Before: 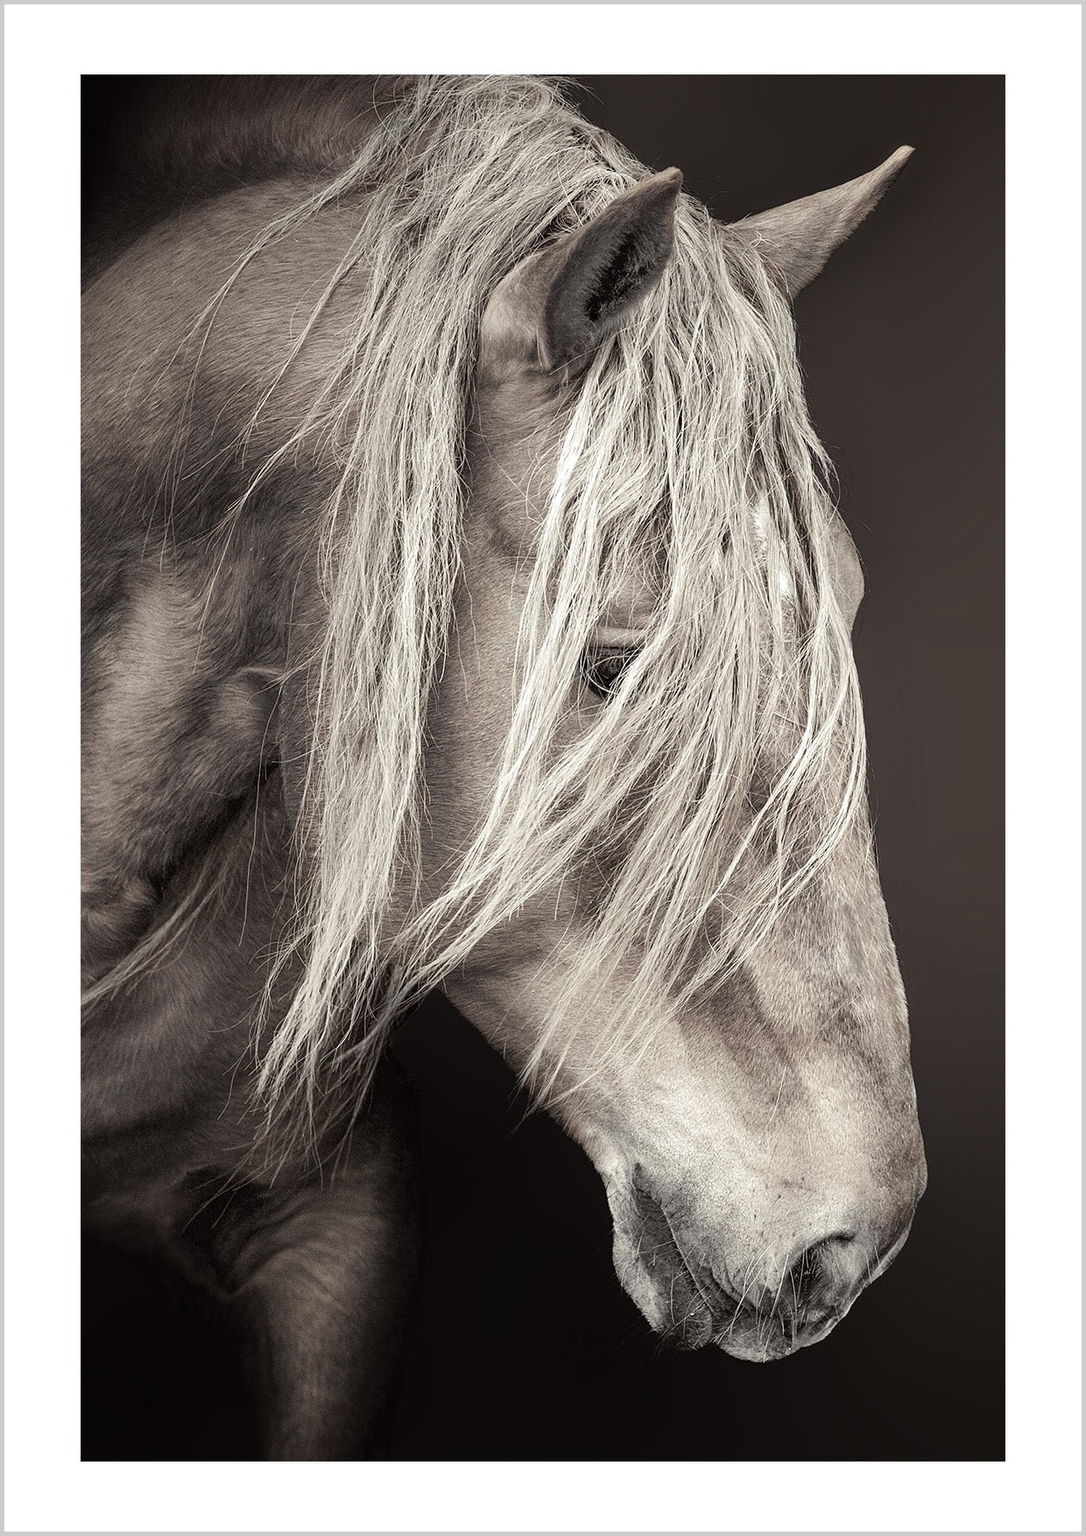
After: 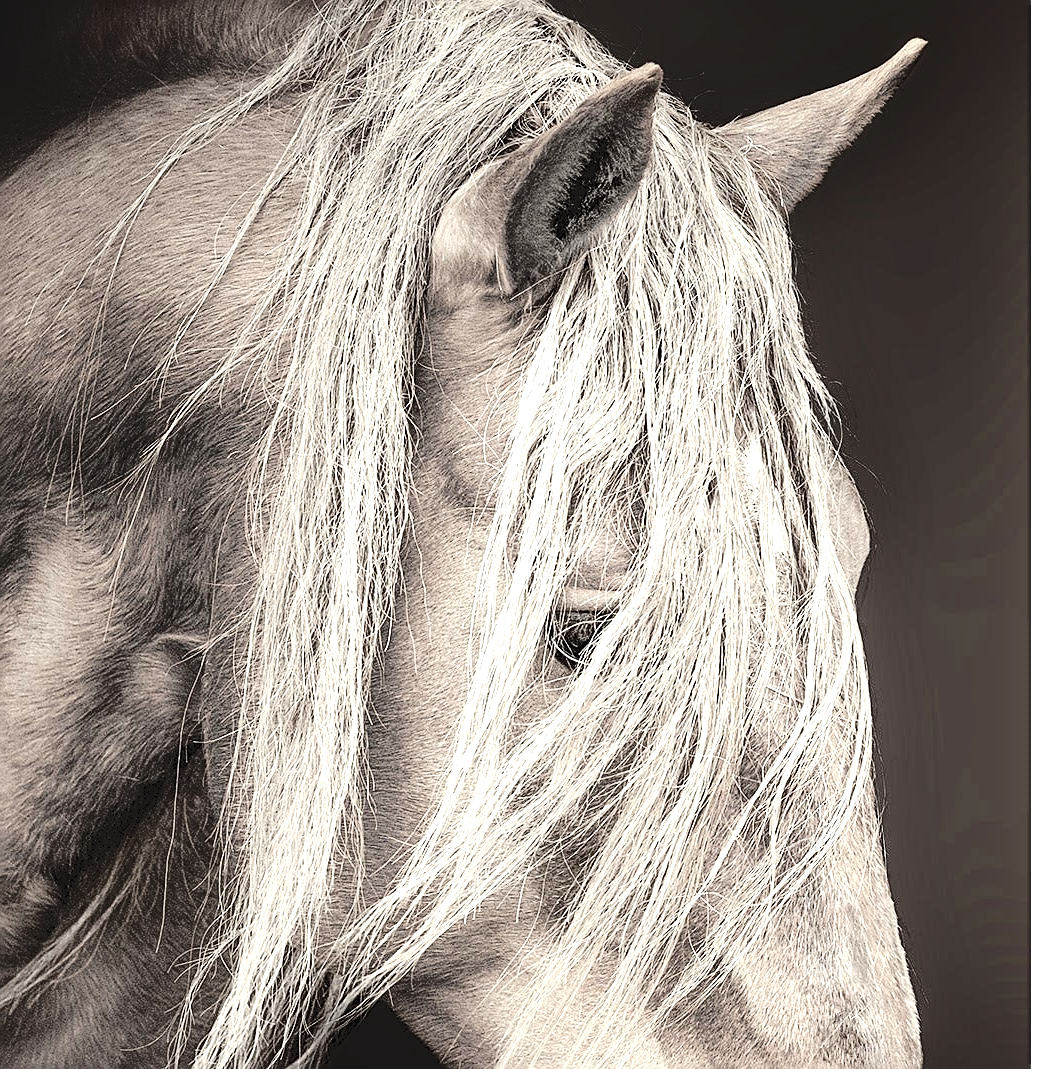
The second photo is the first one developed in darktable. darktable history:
crop and rotate: left 9.458%, top 7.3%, right 5.069%, bottom 31.753%
sharpen: on, module defaults
tone curve: curves: ch0 [(0, 0) (0.003, 0.074) (0.011, 0.079) (0.025, 0.083) (0.044, 0.095) (0.069, 0.097) (0.1, 0.11) (0.136, 0.131) (0.177, 0.159) (0.224, 0.209) (0.277, 0.279) (0.335, 0.367) (0.399, 0.455) (0.468, 0.538) (0.543, 0.621) (0.623, 0.699) (0.709, 0.782) (0.801, 0.848) (0.898, 0.924) (1, 1)], color space Lab, independent channels, preserve colors none
tone equalizer: -8 EV -0.769 EV, -7 EV -0.707 EV, -6 EV -0.58 EV, -5 EV -0.368 EV, -3 EV 0.399 EV, -2 EV 0.6 EV, -1 EV 0.677 EV, +0 EV 0.78 EV
